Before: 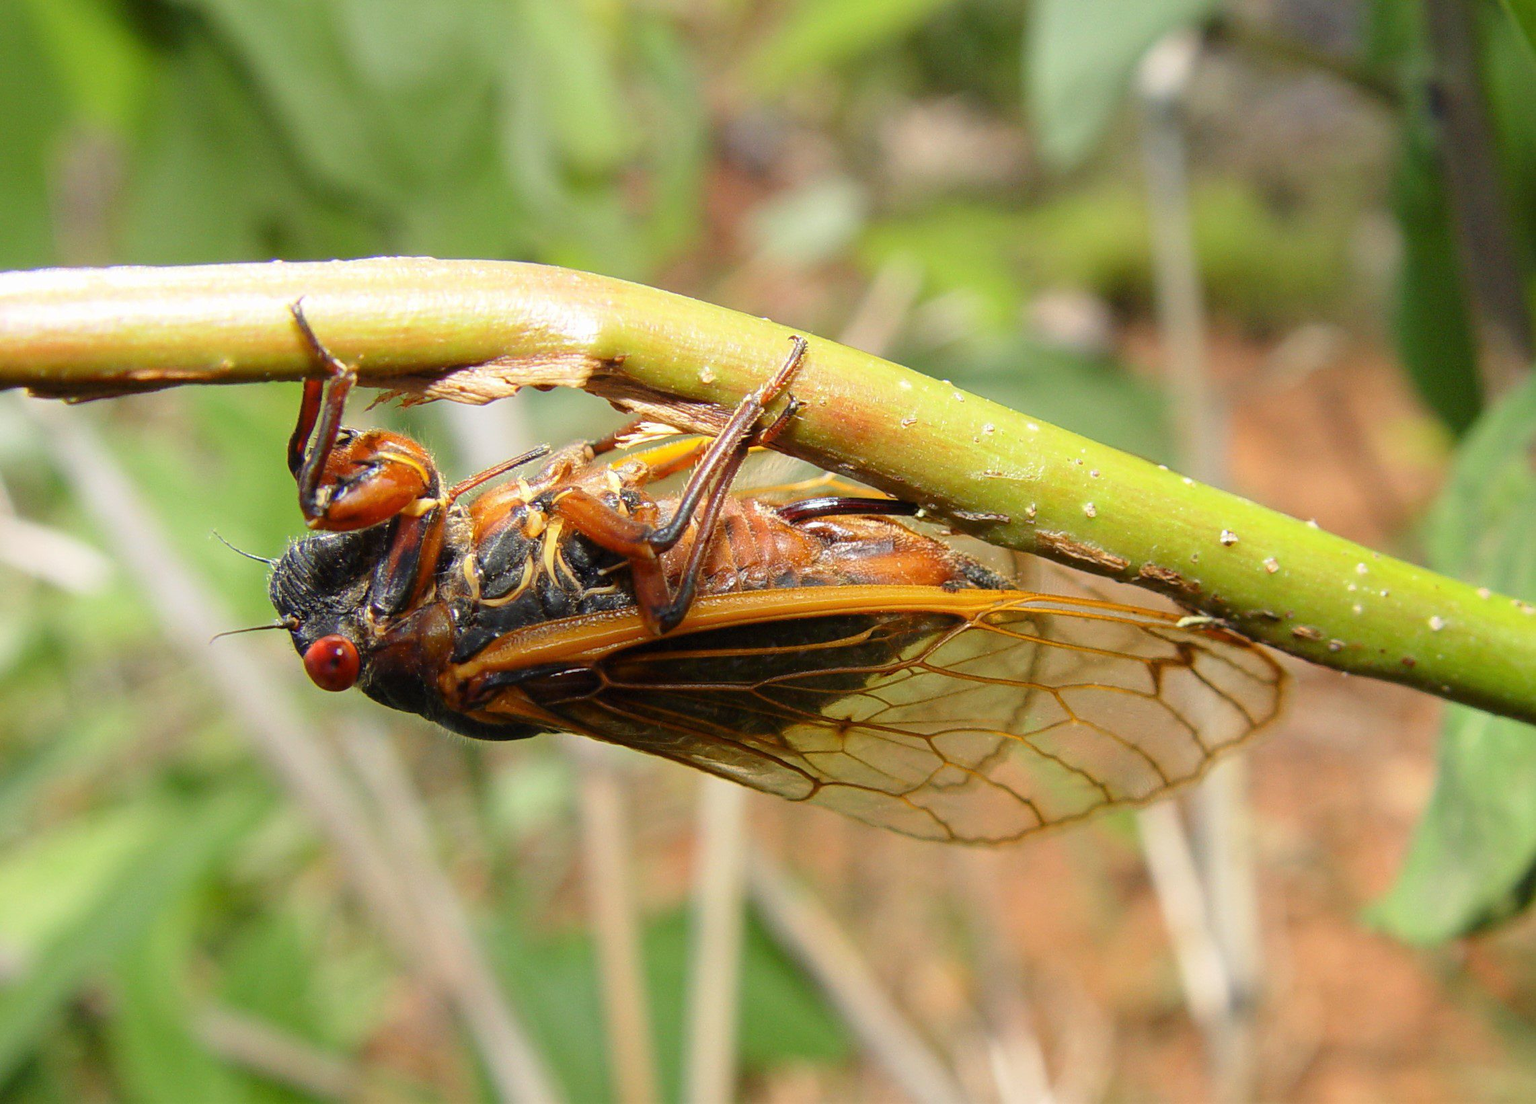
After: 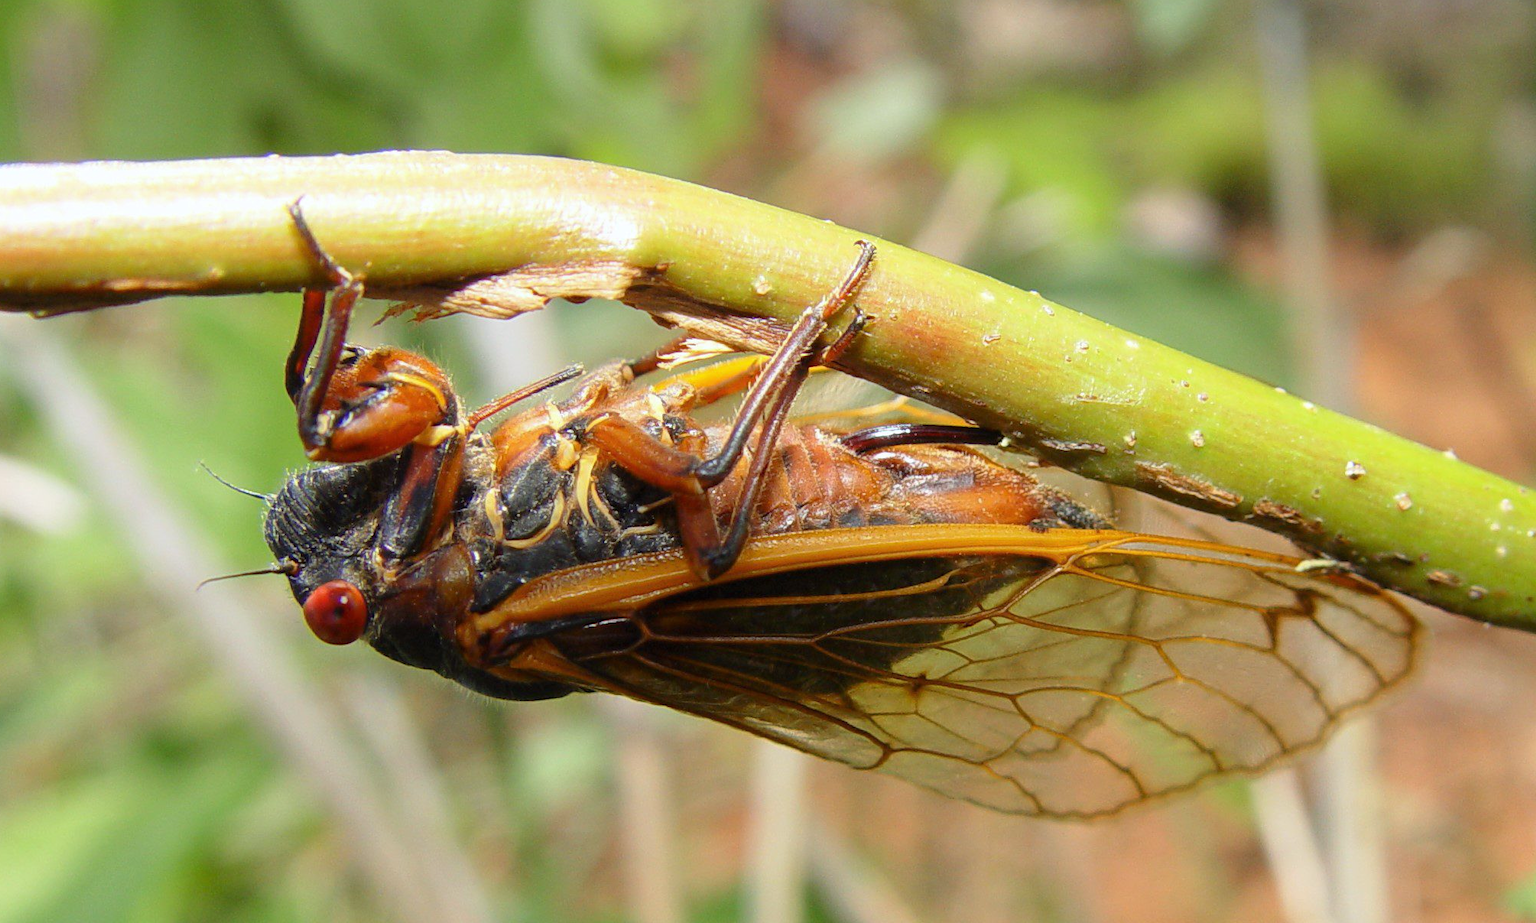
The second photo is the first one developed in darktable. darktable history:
white balance: red 0.982, blue 1.018
crop and rotate: left 2.425%, top 11.305%, right 9.6%, bottom 15.08%
